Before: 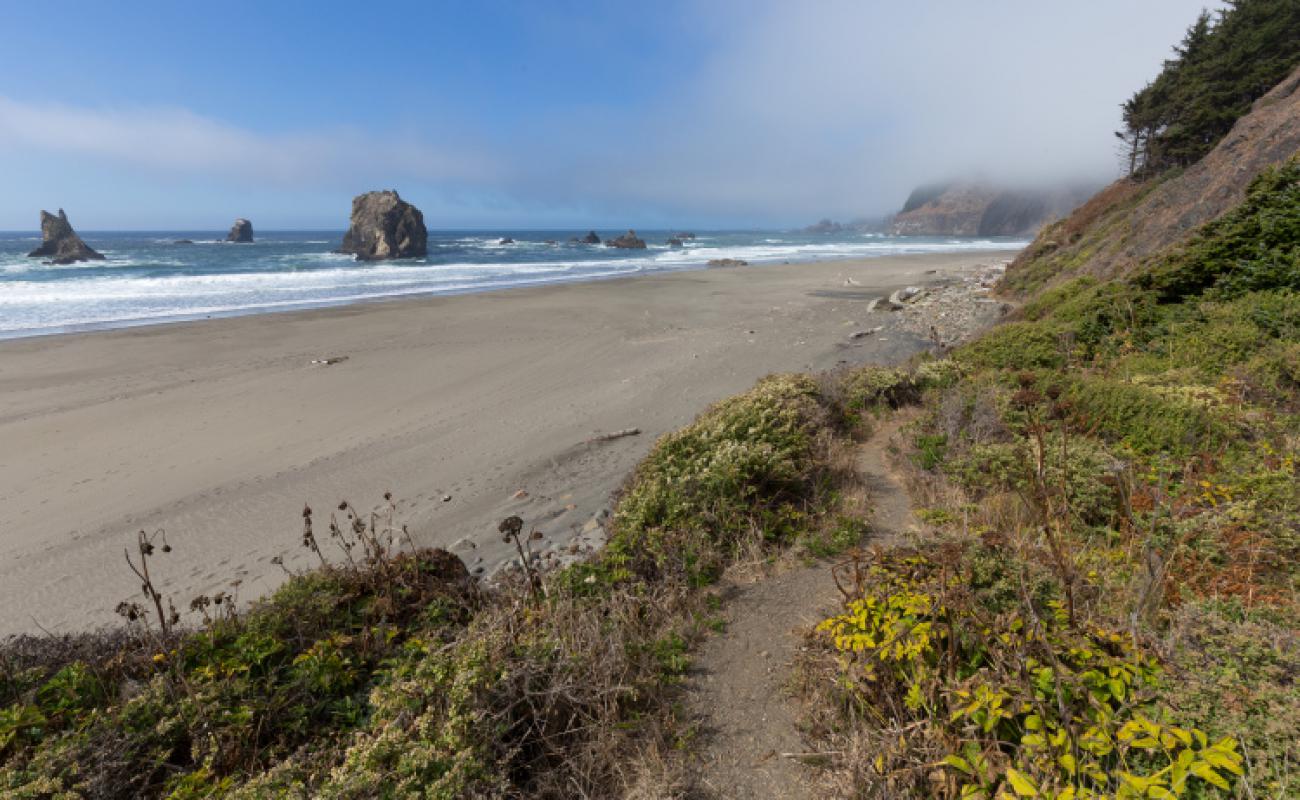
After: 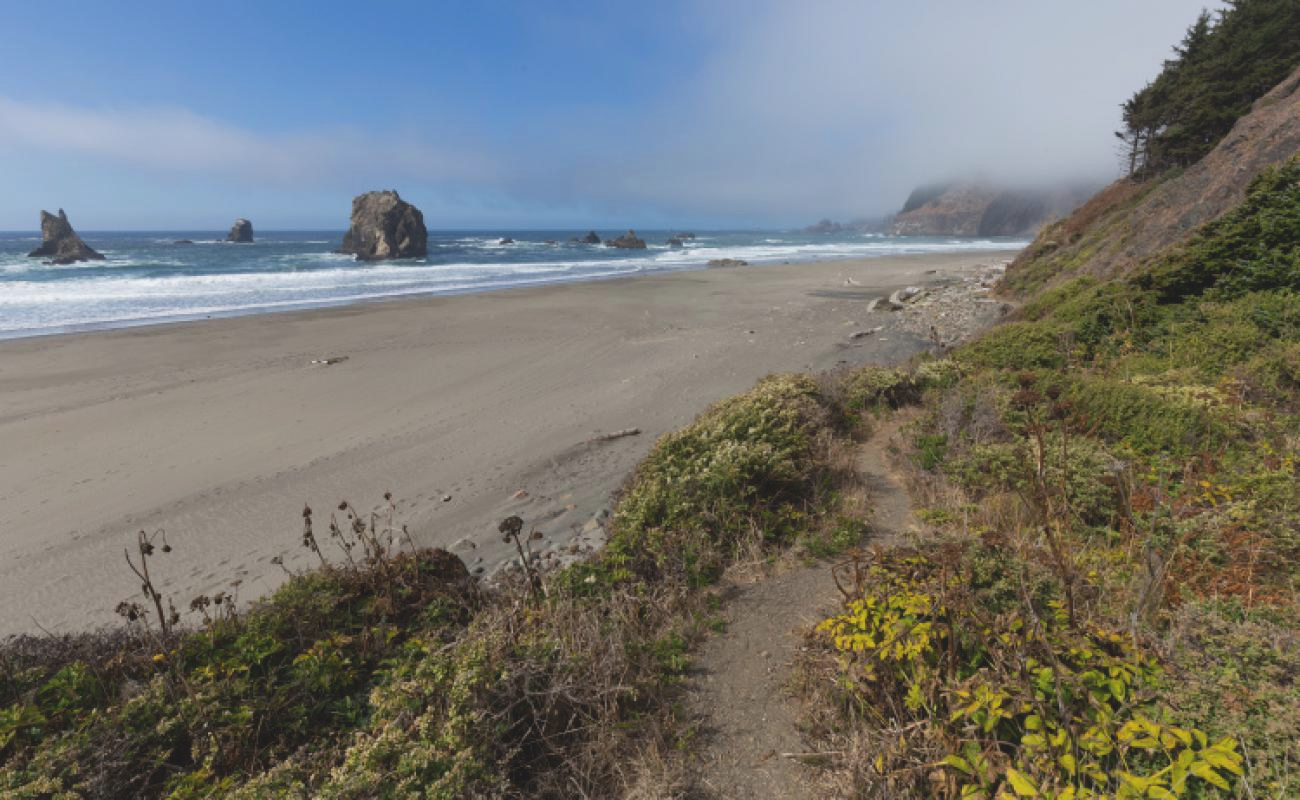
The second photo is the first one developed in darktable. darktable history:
exposure: black level correction -0.014, exposure -0.186 EV, compensate highlight preservation false
